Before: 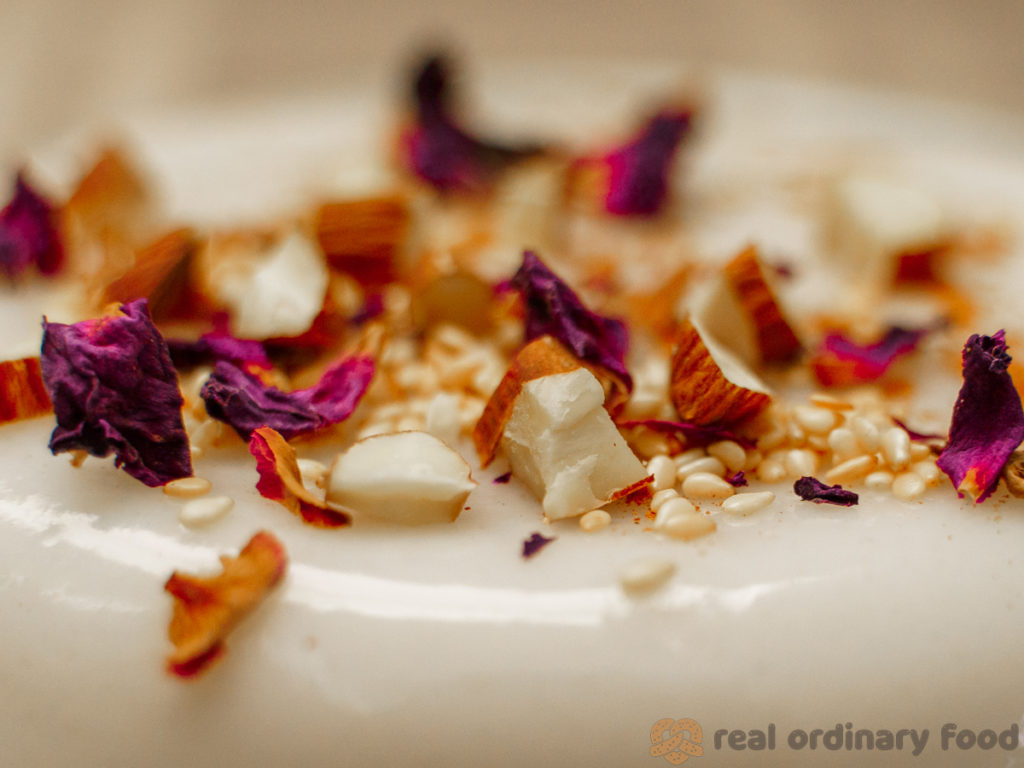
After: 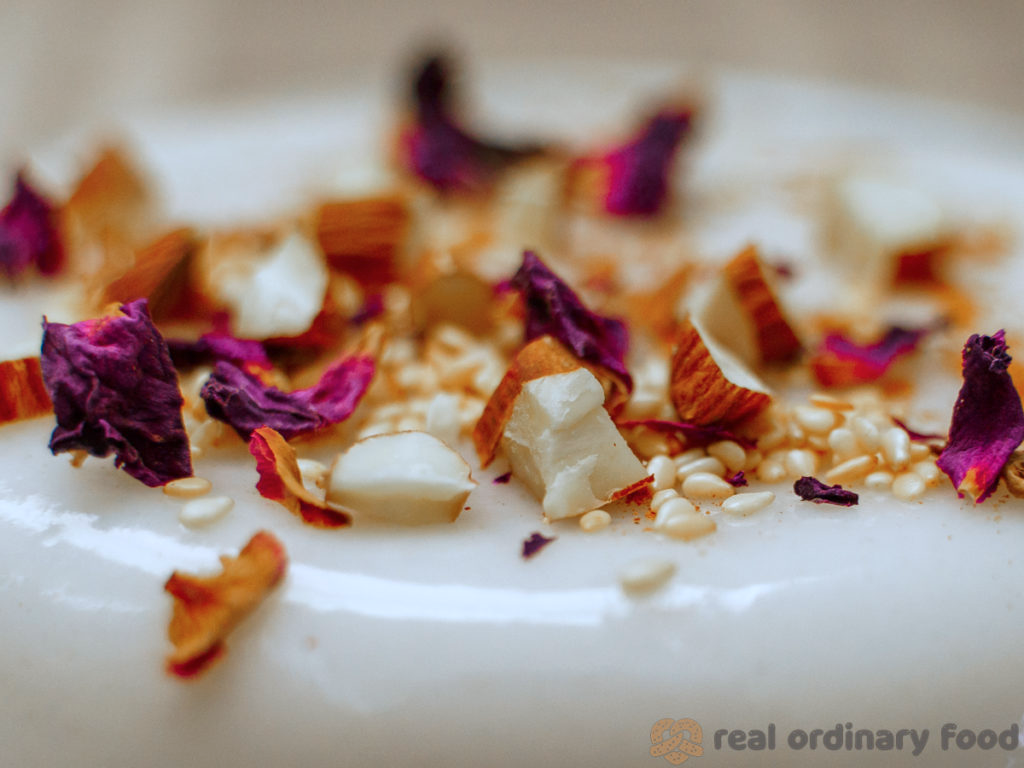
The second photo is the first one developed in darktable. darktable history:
shadows and highlights: radius 126.4, shadows 30.51, highlights -30.83, low approximation 0.01, soften with gaussian
color calibration: x 0.381, y 0.391, temperature 4087.01 K
